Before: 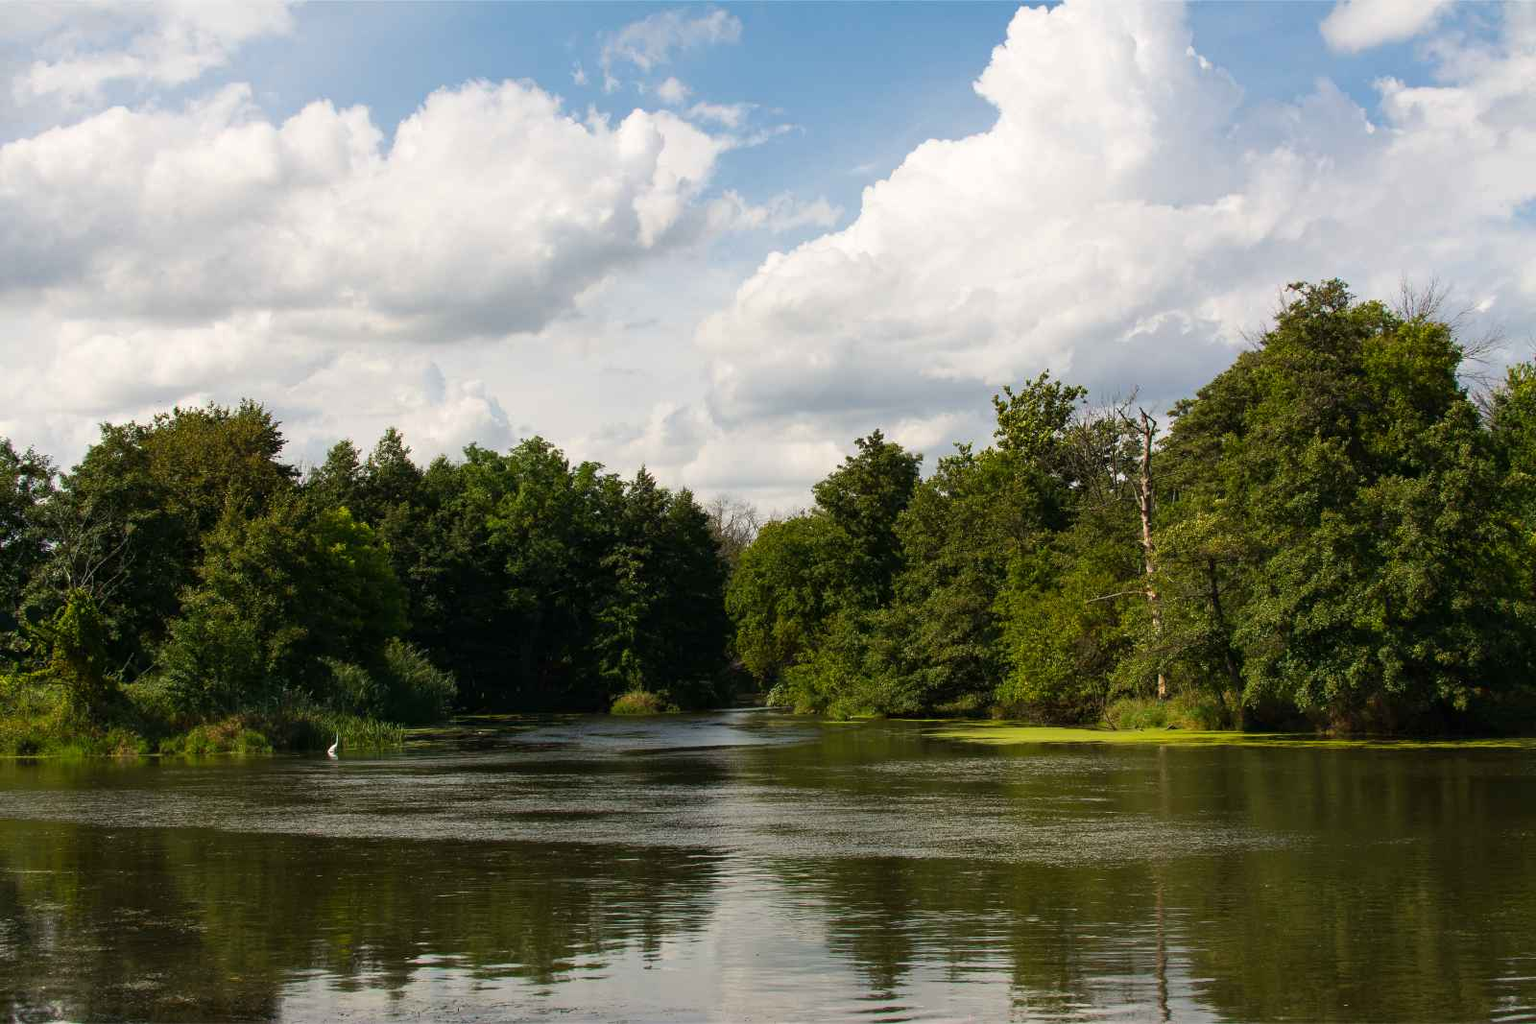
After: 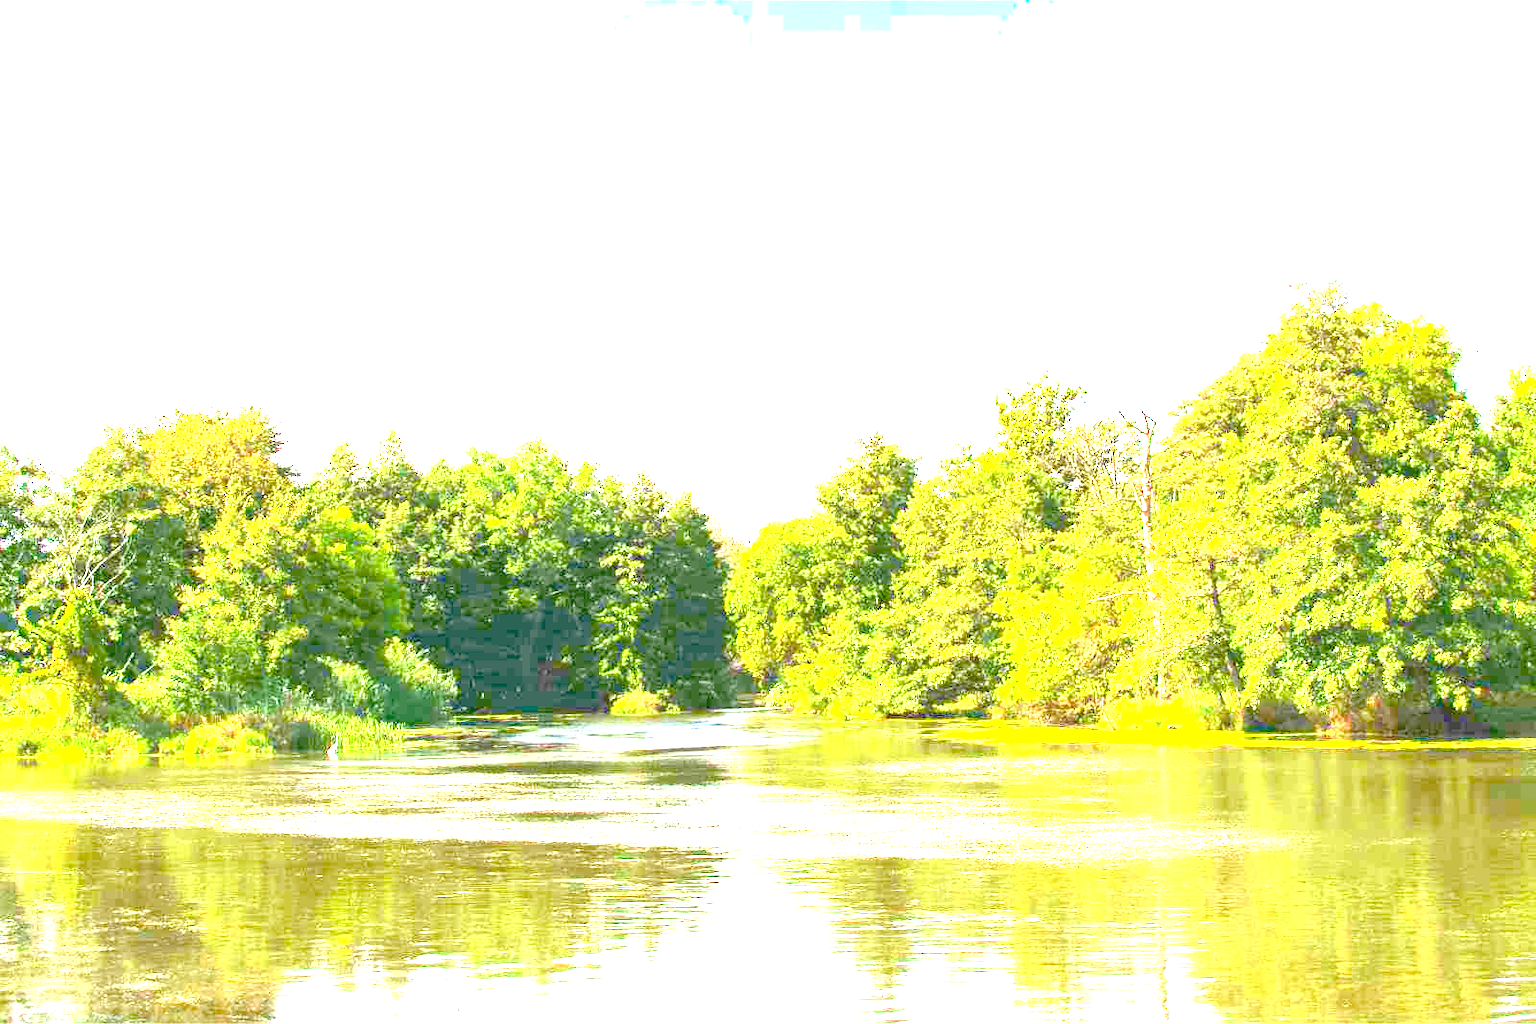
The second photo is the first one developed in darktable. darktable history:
contrast brightness saturation: contrast 0.1, brightness 0.3, saturation 0.14
exposure: black level correction 0, exposure 4 EV, compensate exposure bias true, compensate highlight preservation false
levels: levels [0, 0.51, 1]
color balance rgb: perceptual saturation grading › global saturation 25%, perceptual saturation grading › highlights -50%, perceptual saturation grading › shadows 30%, perceptual brilliance grading › global brilliance 12%, global vibrance 20%
